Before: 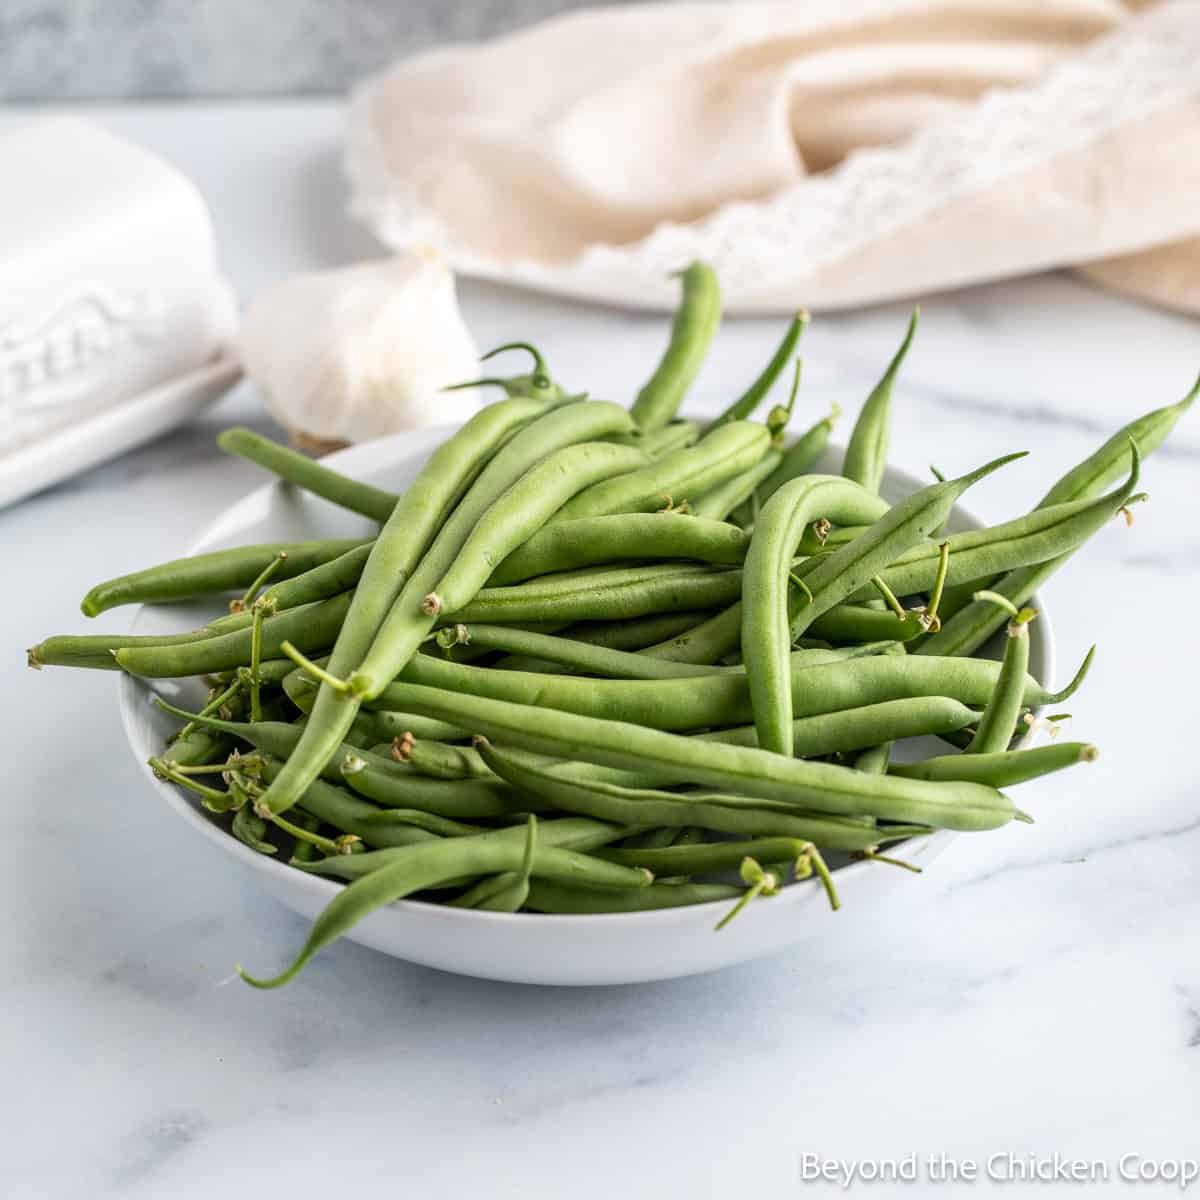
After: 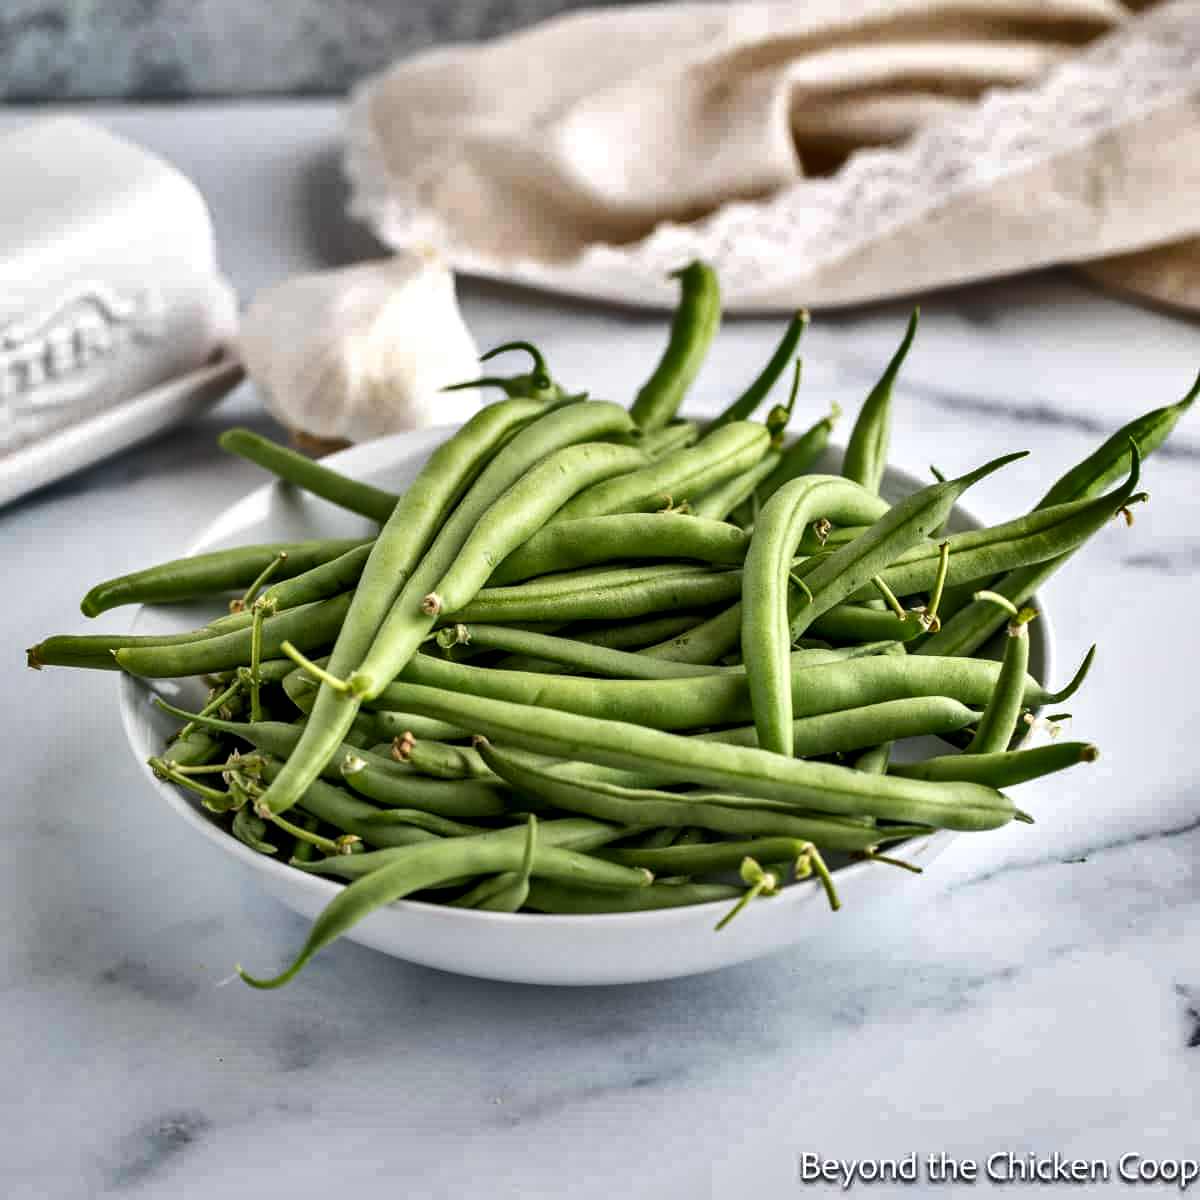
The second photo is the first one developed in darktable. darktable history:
tone equalizer: on, module defaults
shadows and highlights: white point adjustment 0.109, highlights -70.12, soften with gaussian
contrast equalizer: octaves 7, y [[0.545, 0.572, 0.59, 0.59, 0.571, 0.545], [0.5 ×6], [0.5 ×6], [0 ×6], [0 ×6]], mix 0.598
